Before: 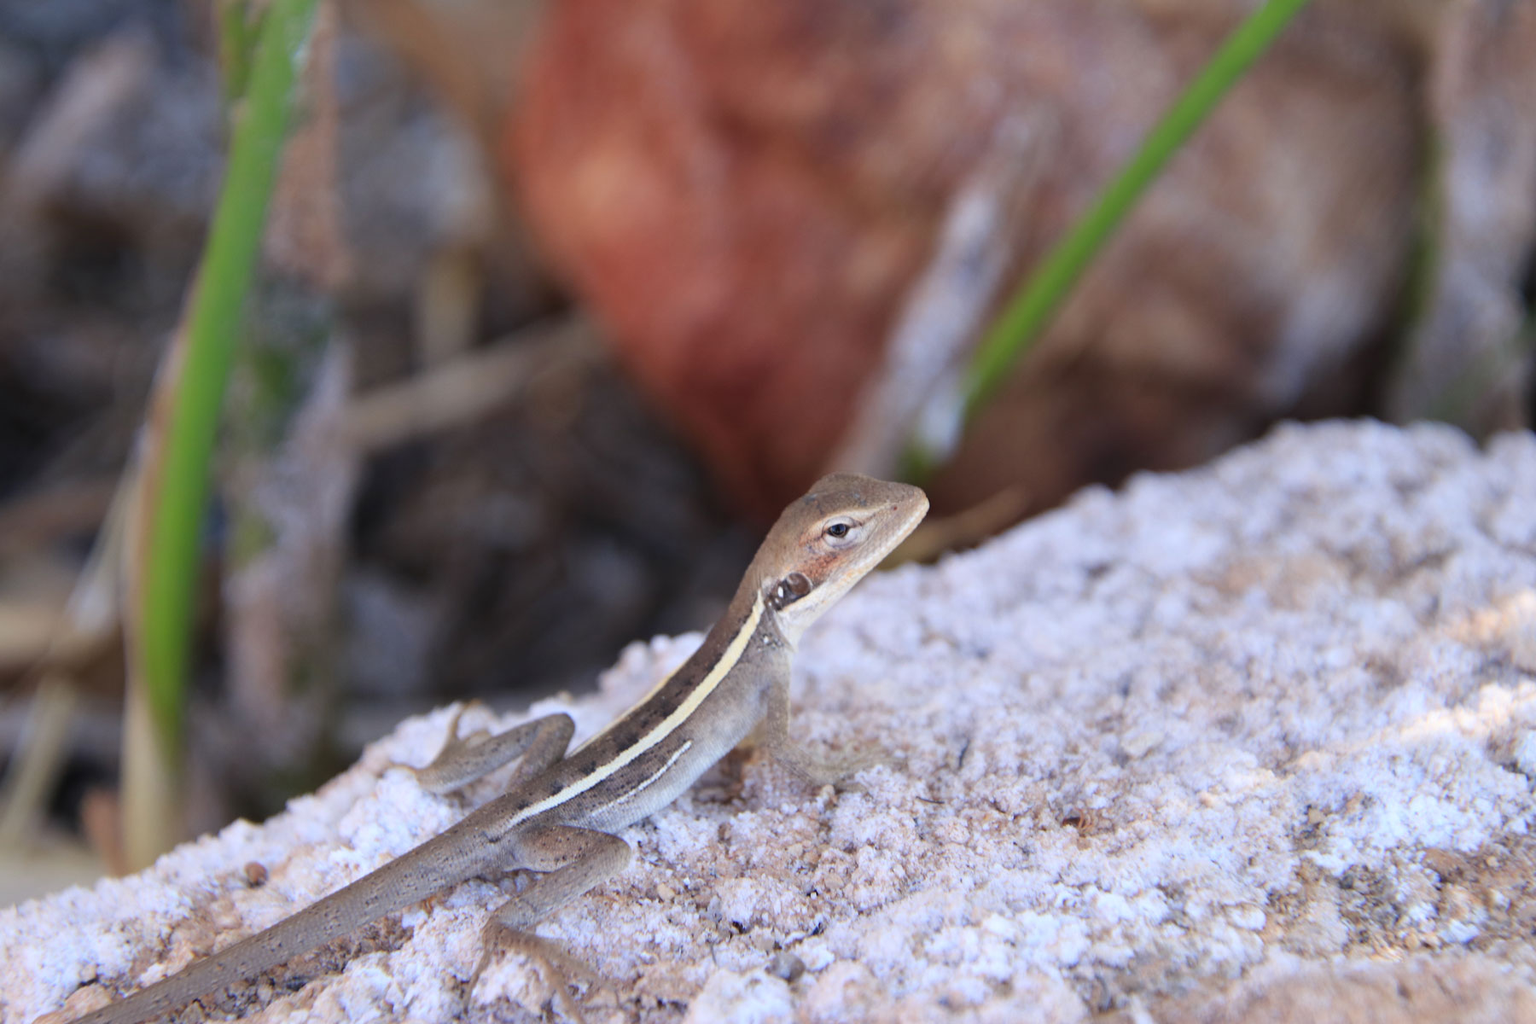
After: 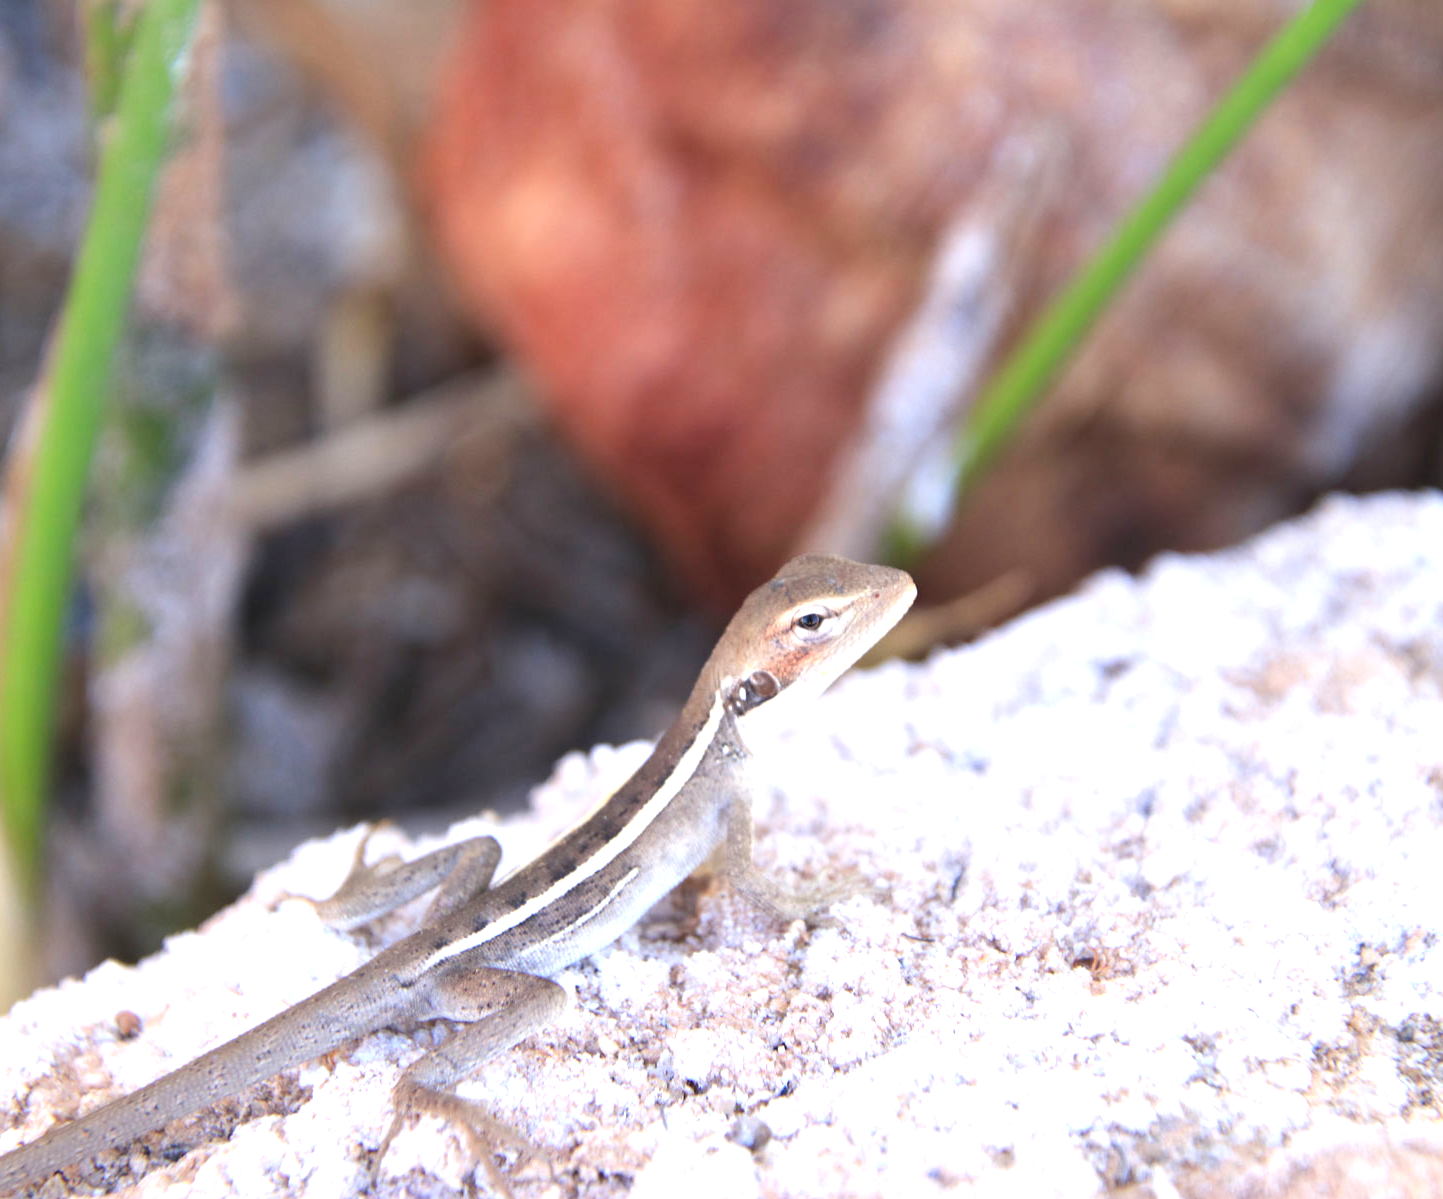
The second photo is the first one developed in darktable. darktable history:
crop and rotate: left 9.597%, right 10.195%
exposure: exposure 1 EV, compensate highlight preservation false
